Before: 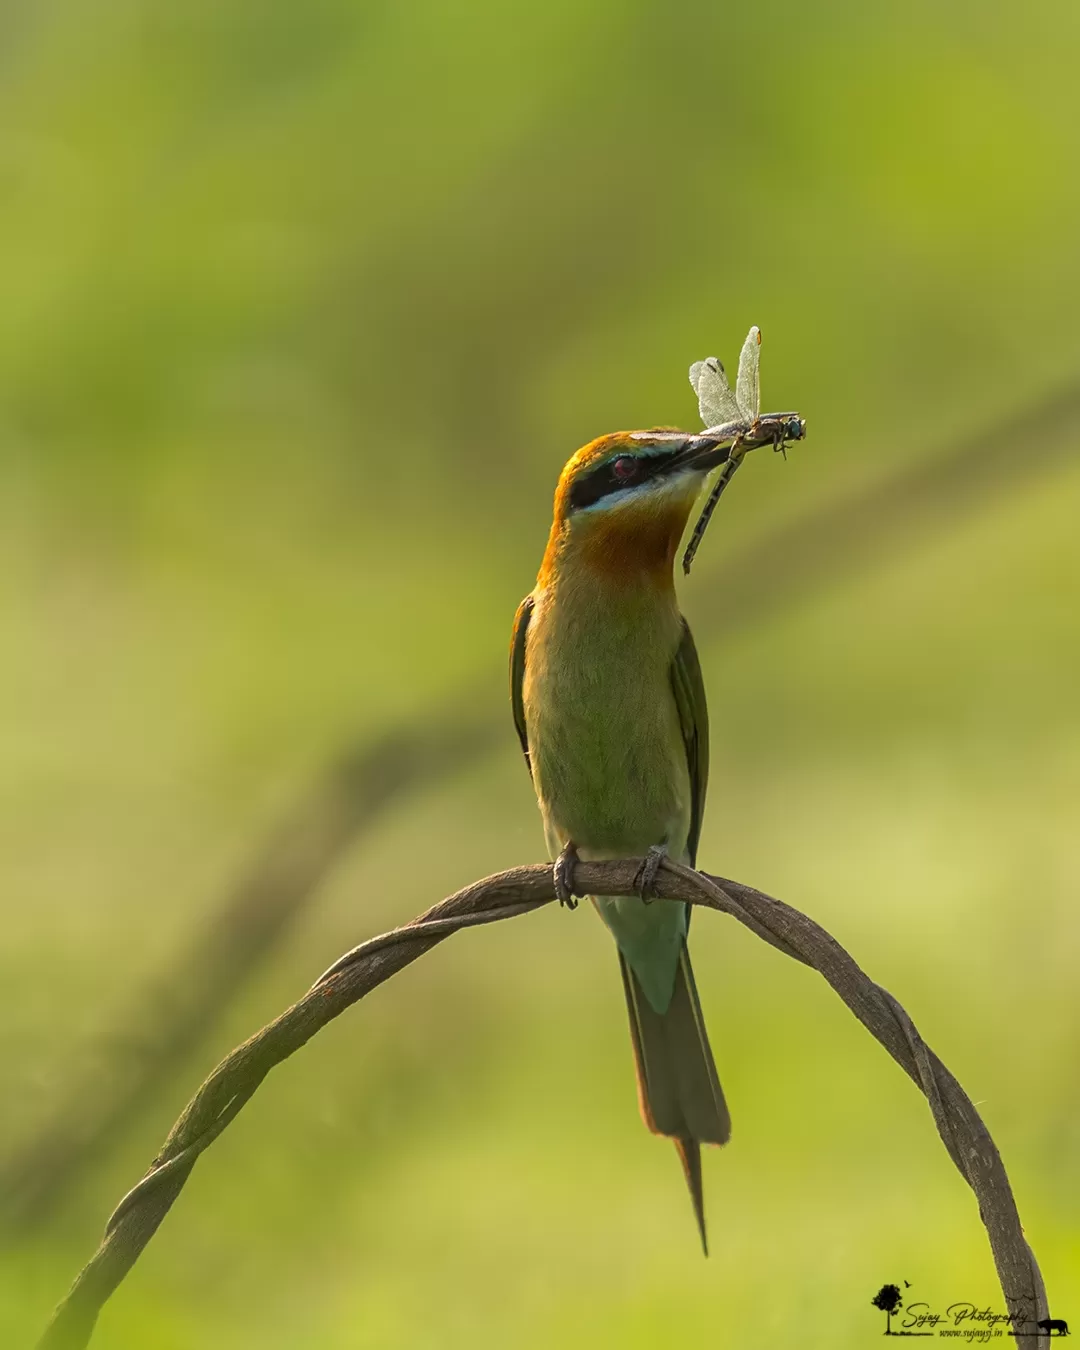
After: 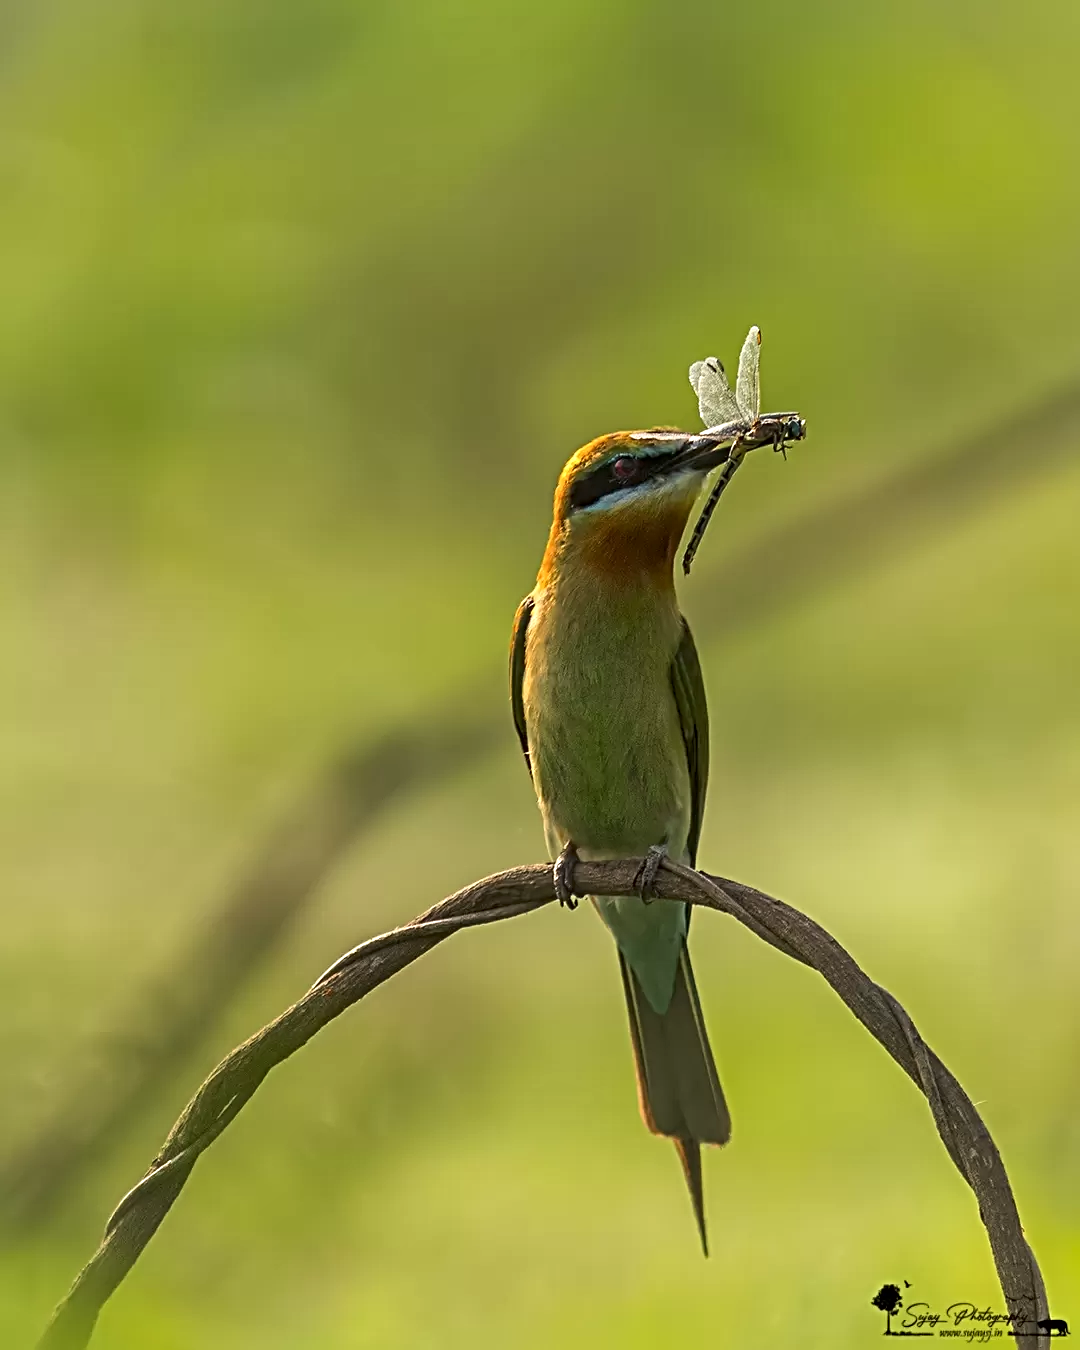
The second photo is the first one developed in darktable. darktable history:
sharpen: radius 3.95
local contrast: mode bilateral grid, contrast 20, coarseness 49, detail 119%, midtone range 0.2
